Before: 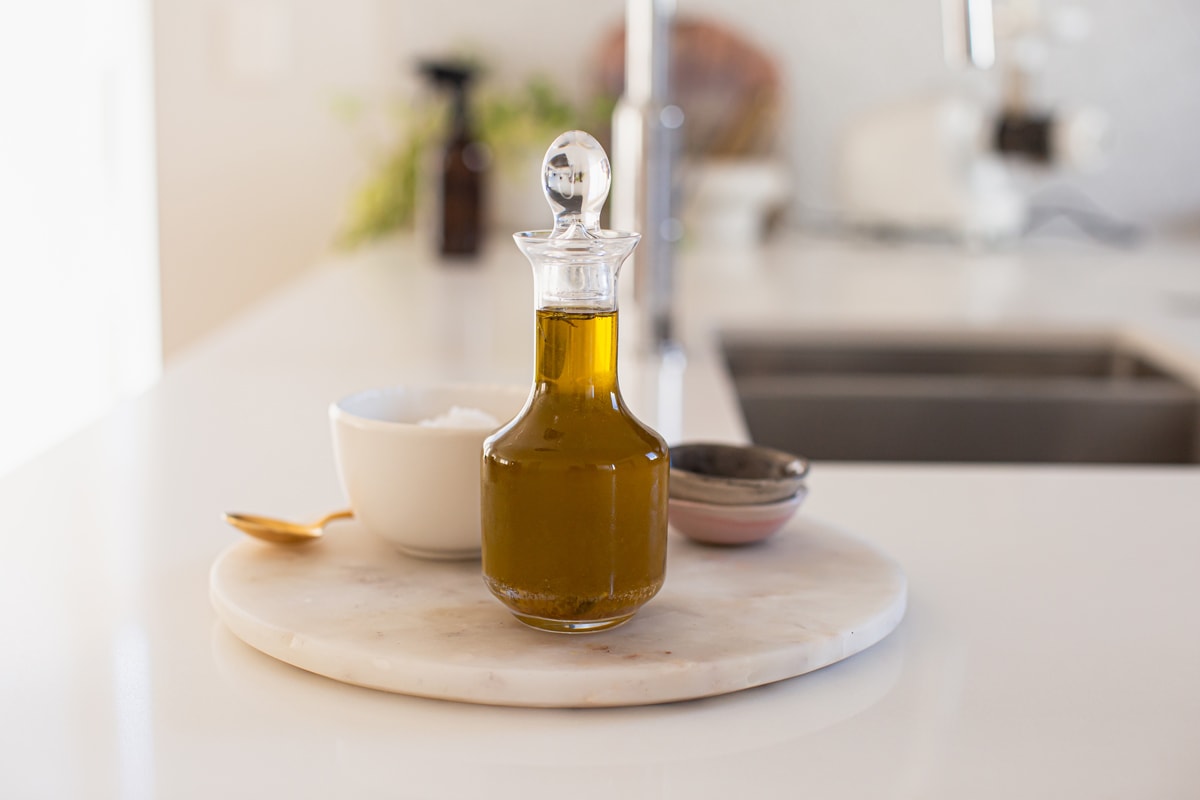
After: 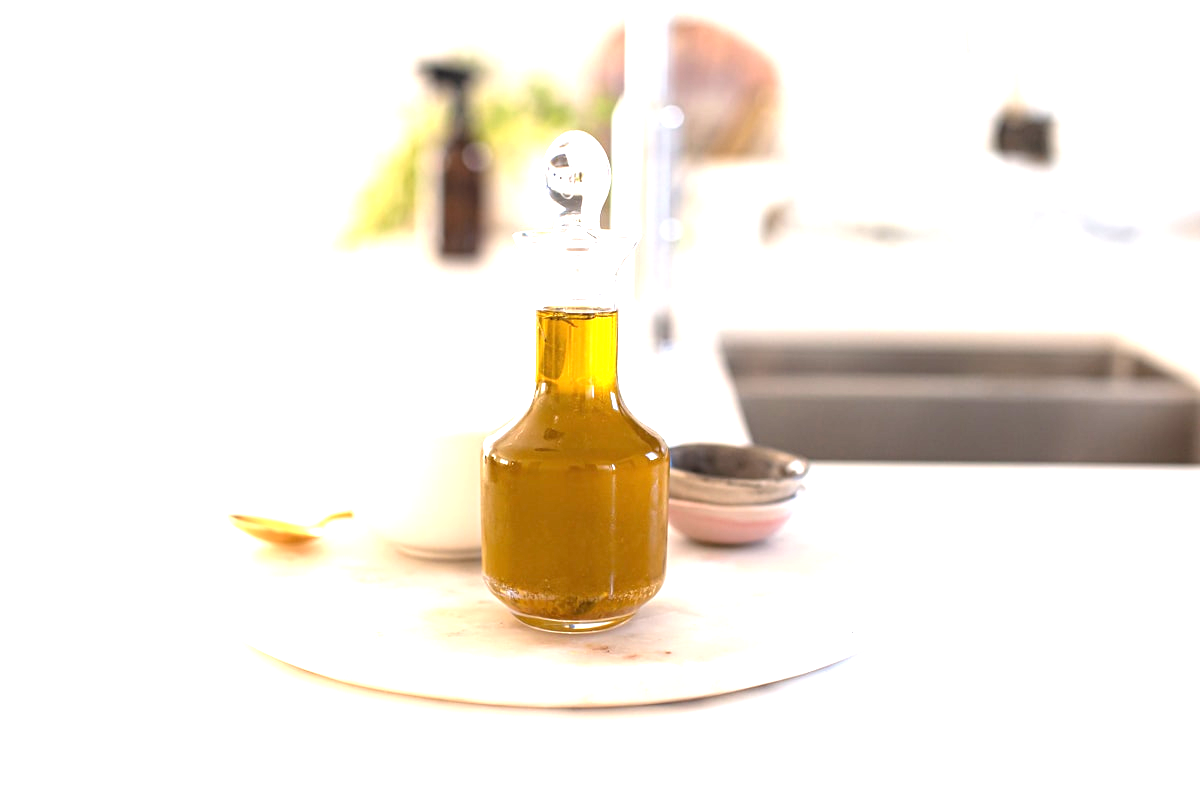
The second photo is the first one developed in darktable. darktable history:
tone equalizer: on, module defaults
exposure: black level correction 0, exposure 1.5 EV, compensate highlight preservation false
